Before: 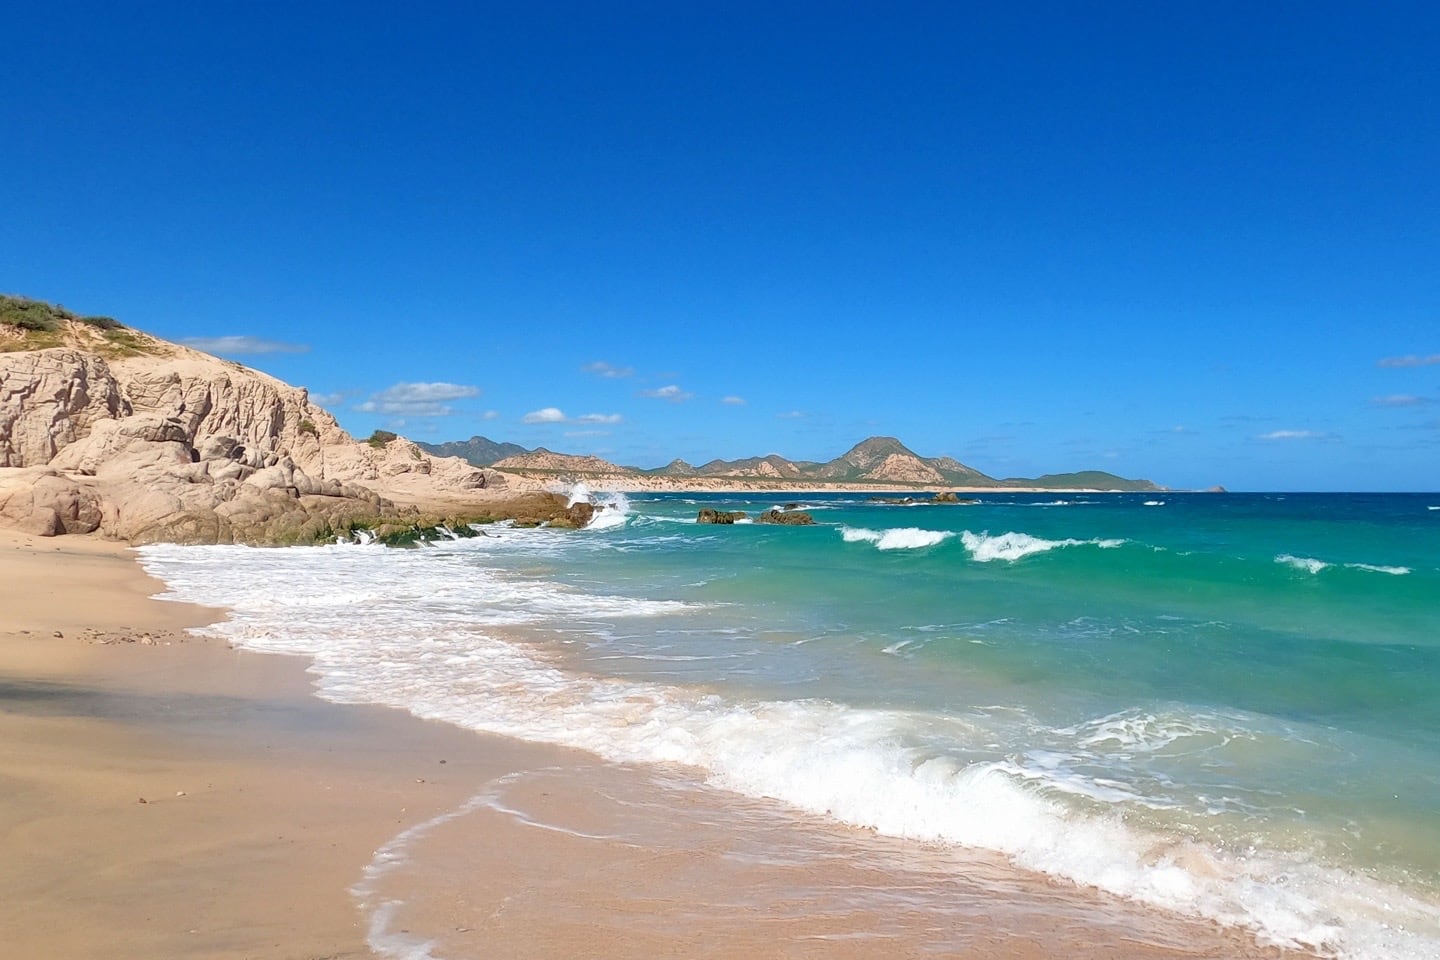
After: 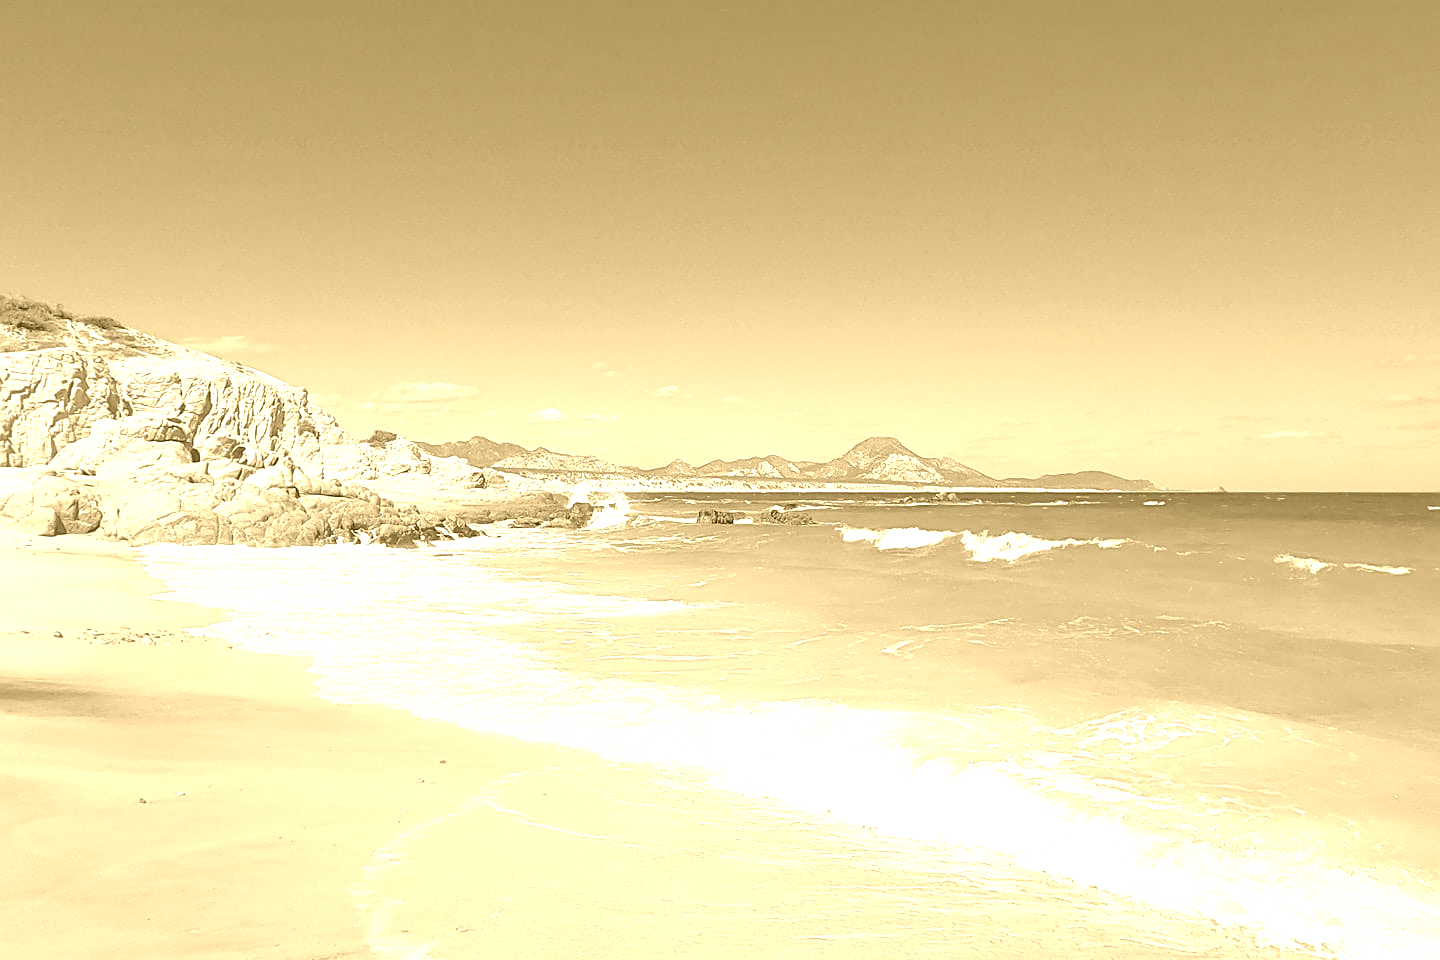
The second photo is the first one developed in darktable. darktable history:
shadows and highlights: shadows 0, highlights 40
colorize: hue 36°, source mix 100%
sharpen: on, module defaults
